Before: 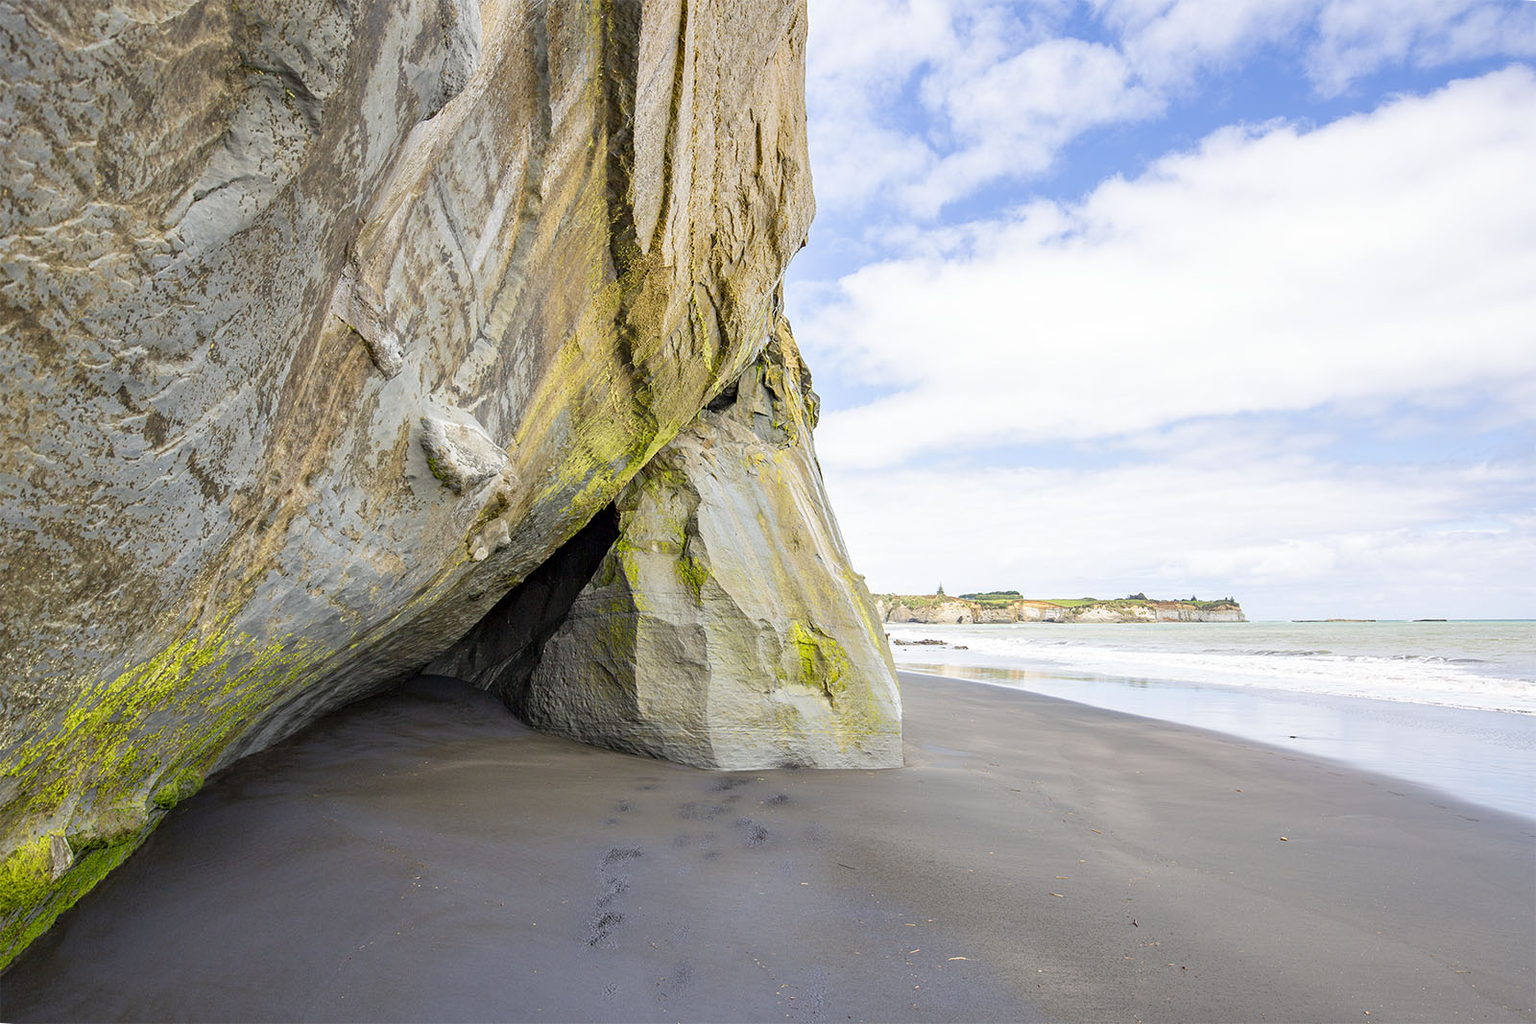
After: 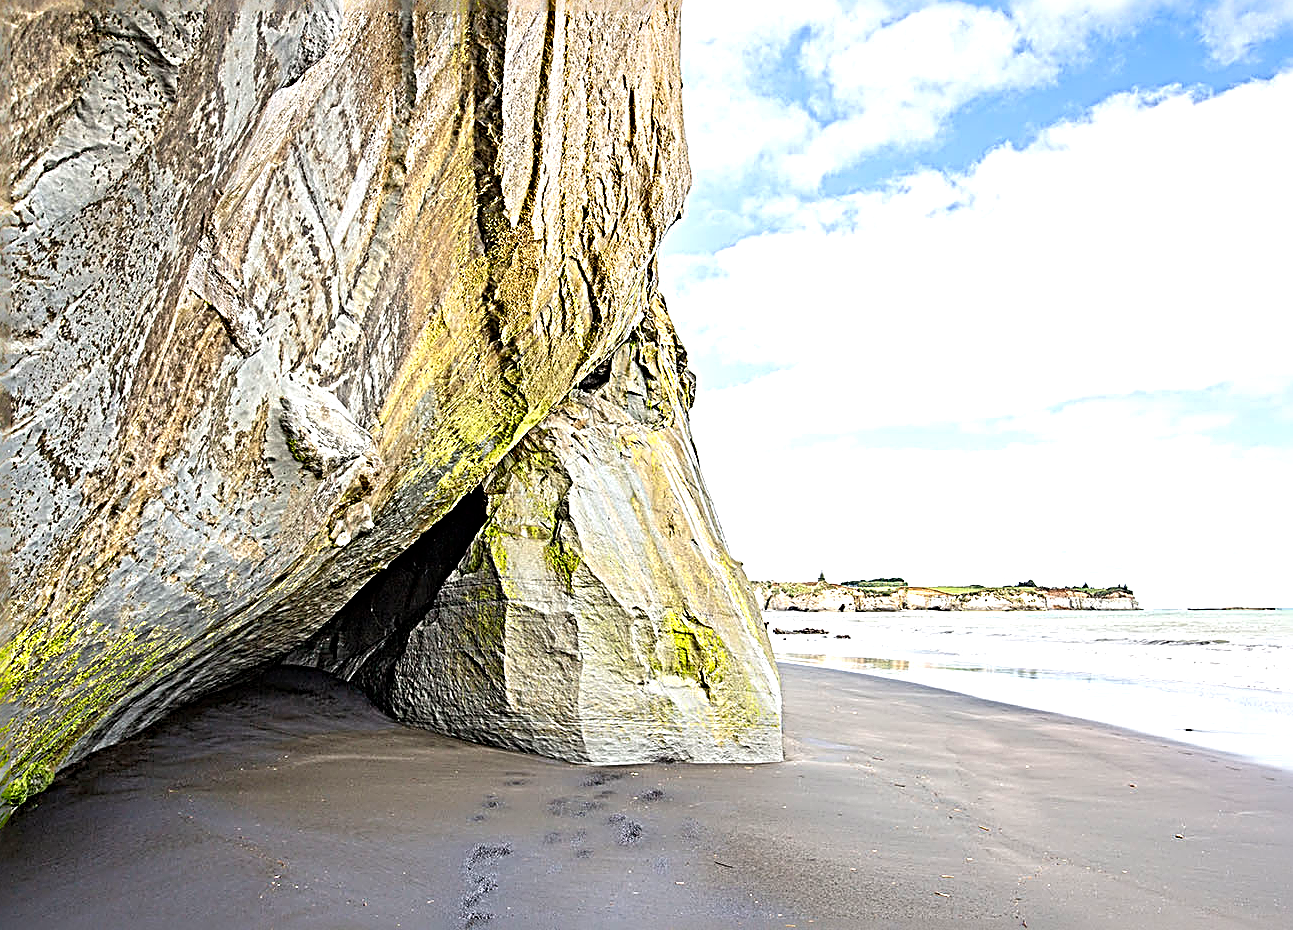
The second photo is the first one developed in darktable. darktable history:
sharpen: radius 4.051, amount 1.983
crop: left 9.931%, top 3.629%, right 9.255%, bottom 9.201%
exposure: exposure 0.154 EV, compensate highlight preservation false
tone equalizer: -8 EV -0.438 EV, -7 EV -0.398 EV, -6 EV -0.351 EV, -5 EV -0.219 EV, -3 EV 0.192 EV, -2 EV 0.308 EV, -1 EV 0.378 EV, +0 EV 0.399 EV
